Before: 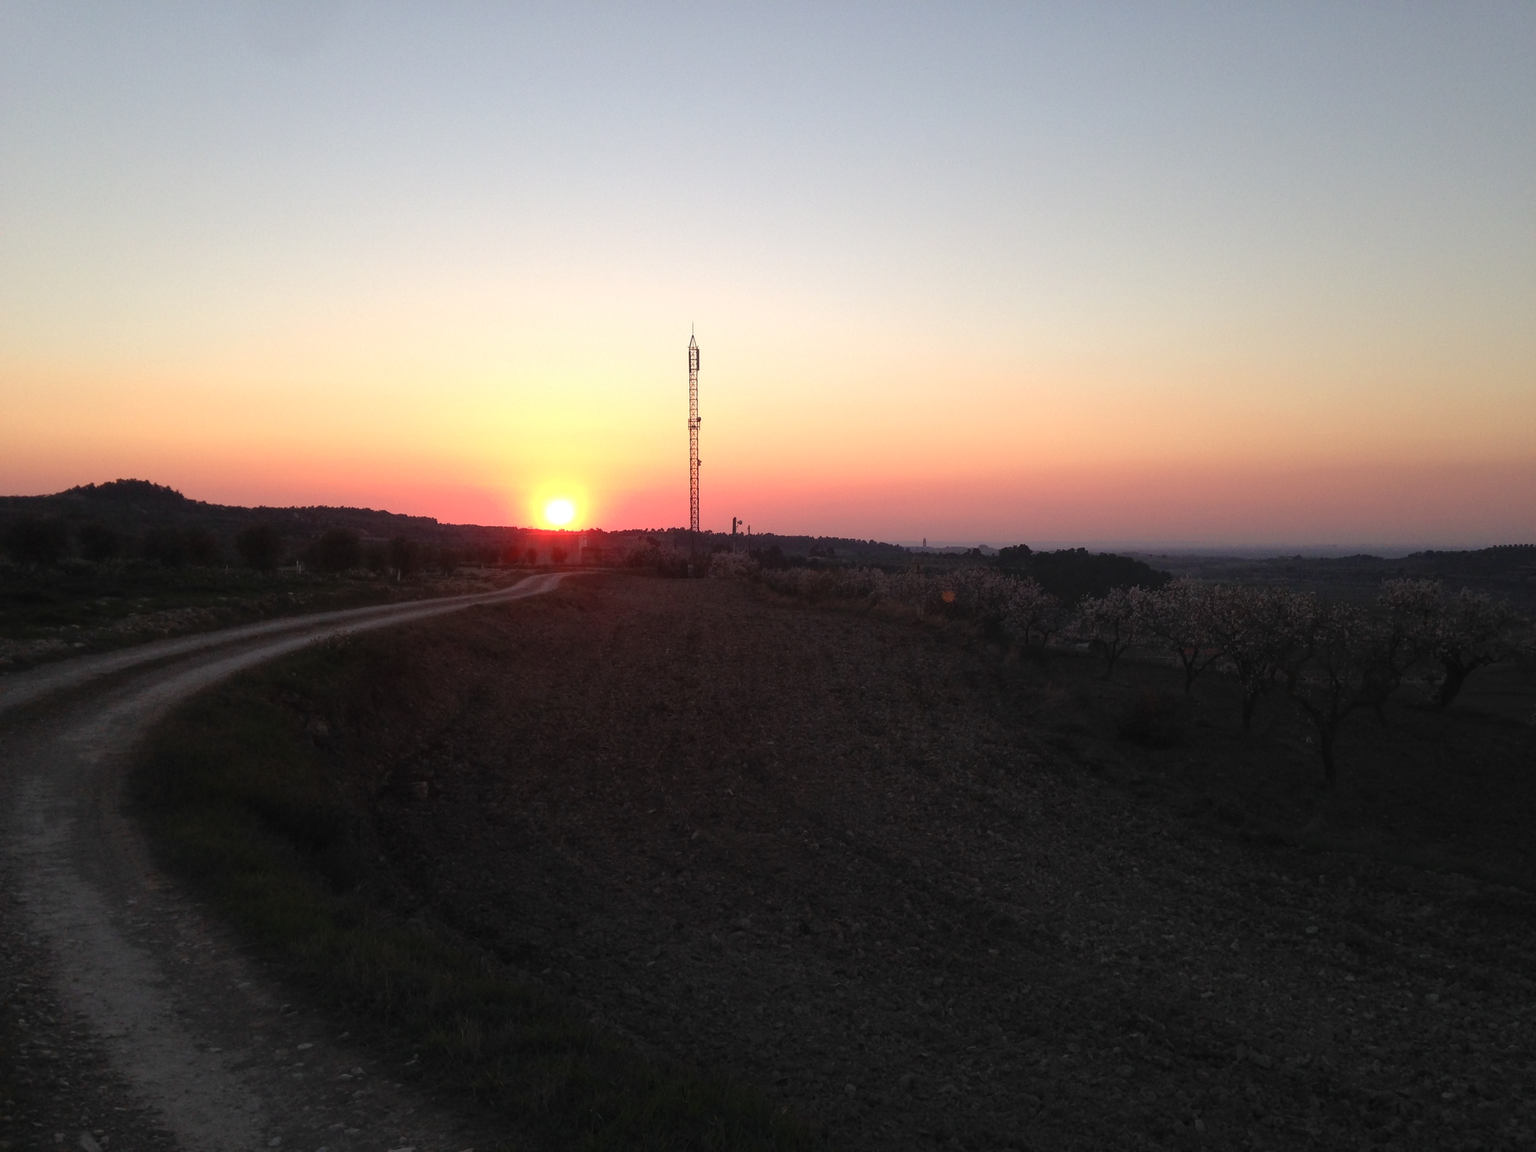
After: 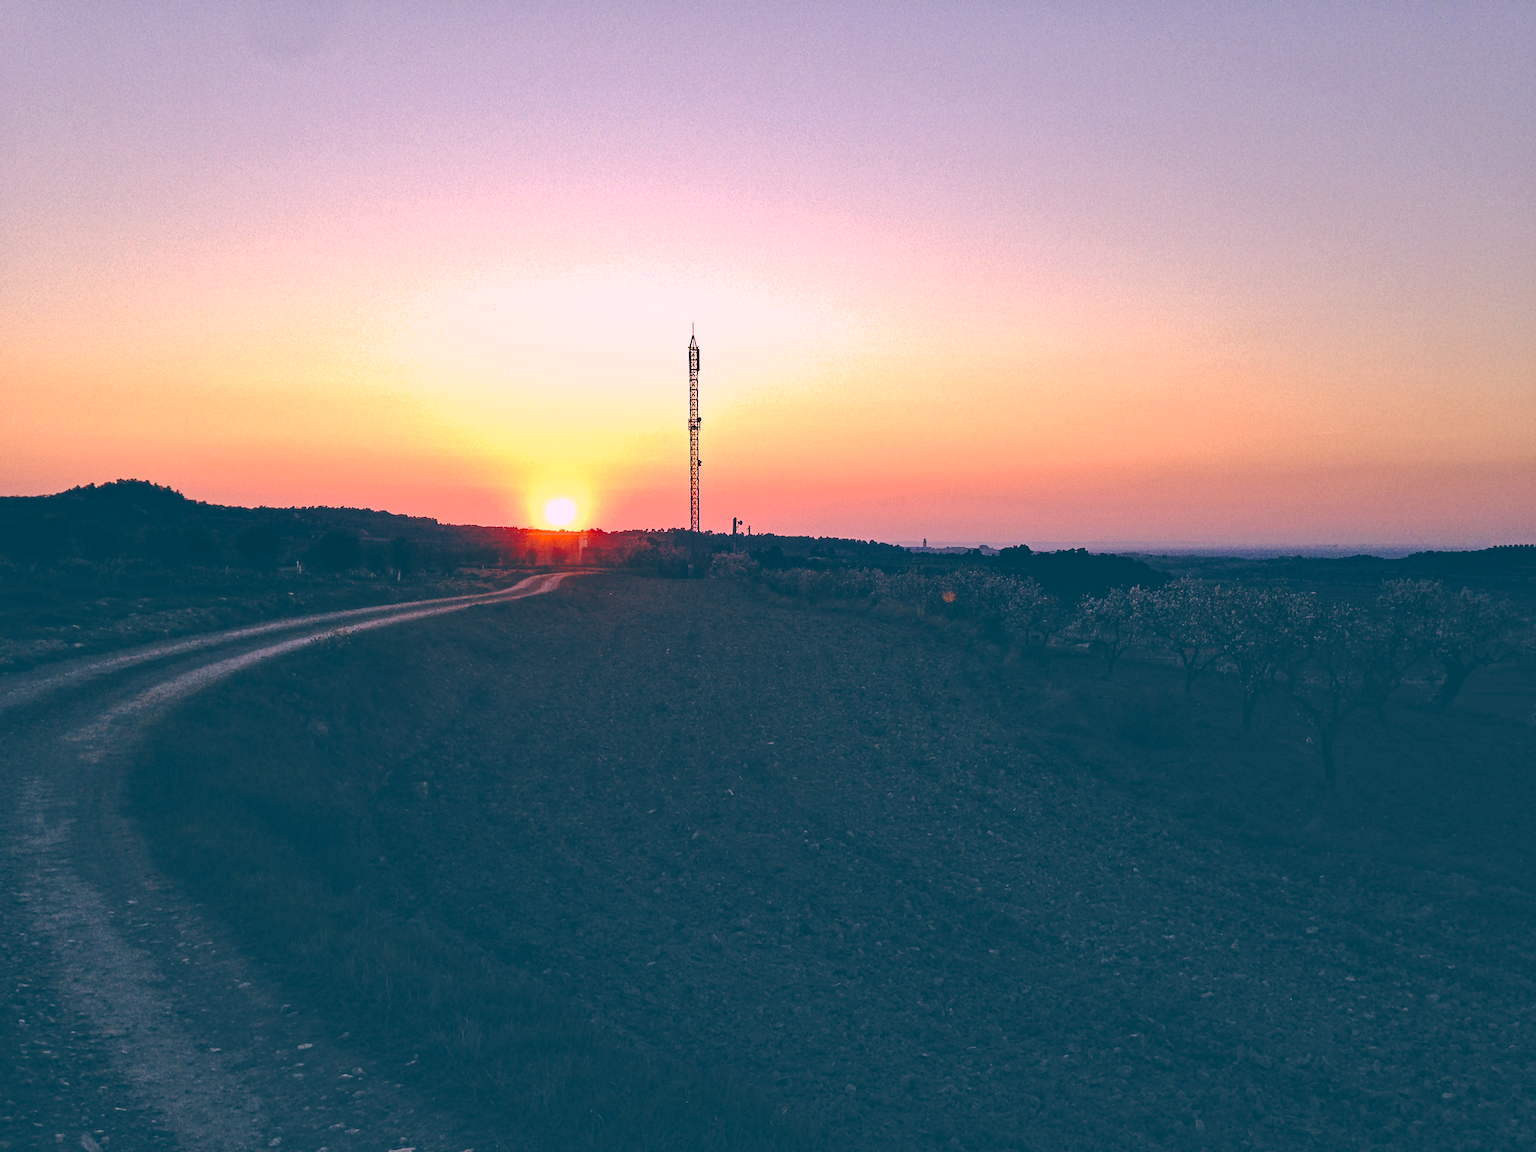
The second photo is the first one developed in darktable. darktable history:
shadows and highlights: shadows 40, highlights -54, highlights color adjustment 46%, low approximation 0.01, soften with gaussian
contrast equalizer: octaves 7, y [[0.5, 0.542, 0.583, 0.625, 0.667, 0.708], [0.5 ×6], [0.5 ×6], [0 ×6], [0 ×6]] | blend: blend mode normal (obsolete, clamping), opacity 62%; mask: uniform (no mask)
base curve: curves: ch0 [(0, 0.024) (0.055, 0.065) (0.121, 0.166) (0.236, 0.319) (0.693, 0.726) (1, 1)], preserve colors none
color correction: highlights a* 17.03, highlights b* 0.205, shadows a* -15.38, shadows b* -14.56, saturation 1.5 | blend: blend mode normal (obsolete, clamping), opacity 30%; mask: uniform (no mask)
channel mixer: red [0, 0, 0, 1, 0.141, -0.032, 0], green [0, 0, 0, 0.076, 1.005, 0.162, 0], blue [0, 0, 0, 0.076, 0.011, 1, 0] | blend: blend mode normal (obsolete, clamping), opacity 50%; mask: uniform (no mask)
